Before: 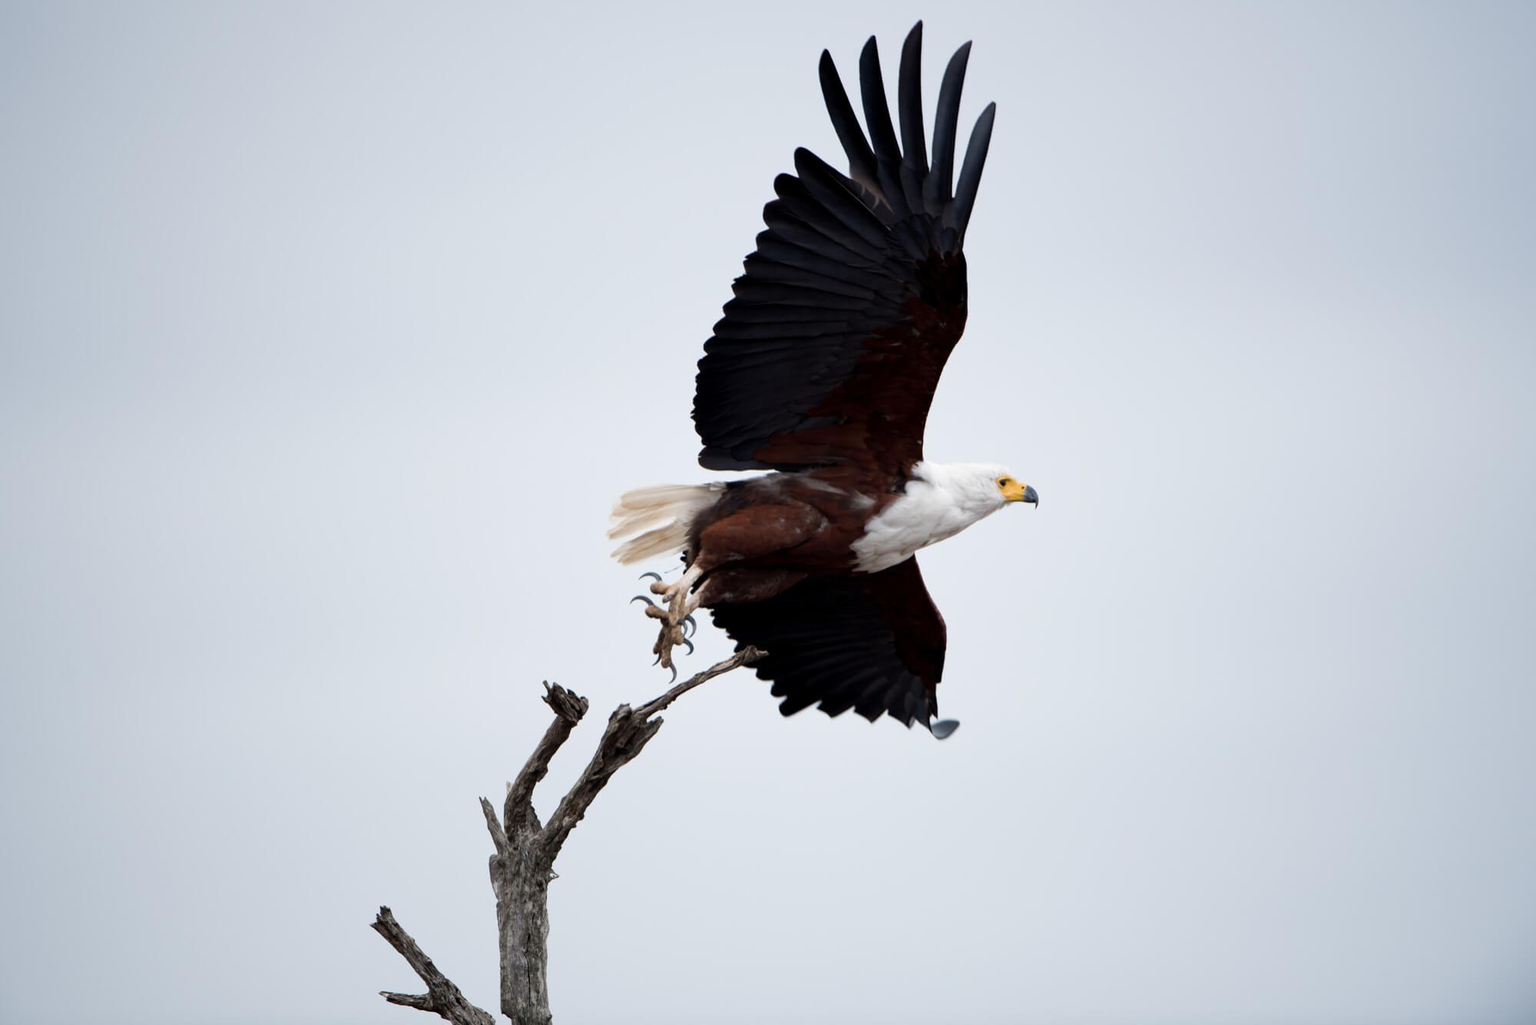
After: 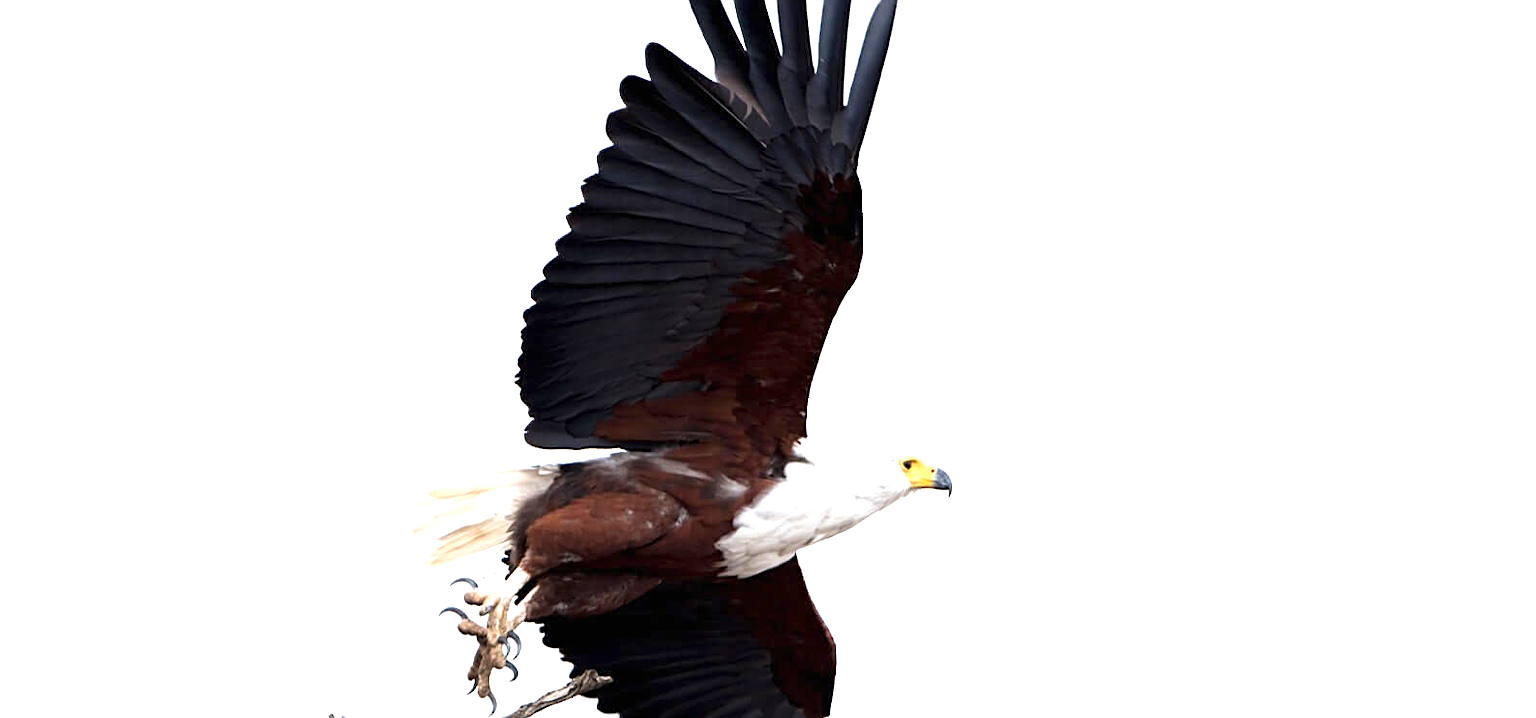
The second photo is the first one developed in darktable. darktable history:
exposure: black level correction 0, exposure 1.3 EV, compensate exposure bias true, compensate highlight preservation false
sharpen: on, module defaults
crop: left 18.38%, top 11.092%, right 2.134%, bottom 33.217%
